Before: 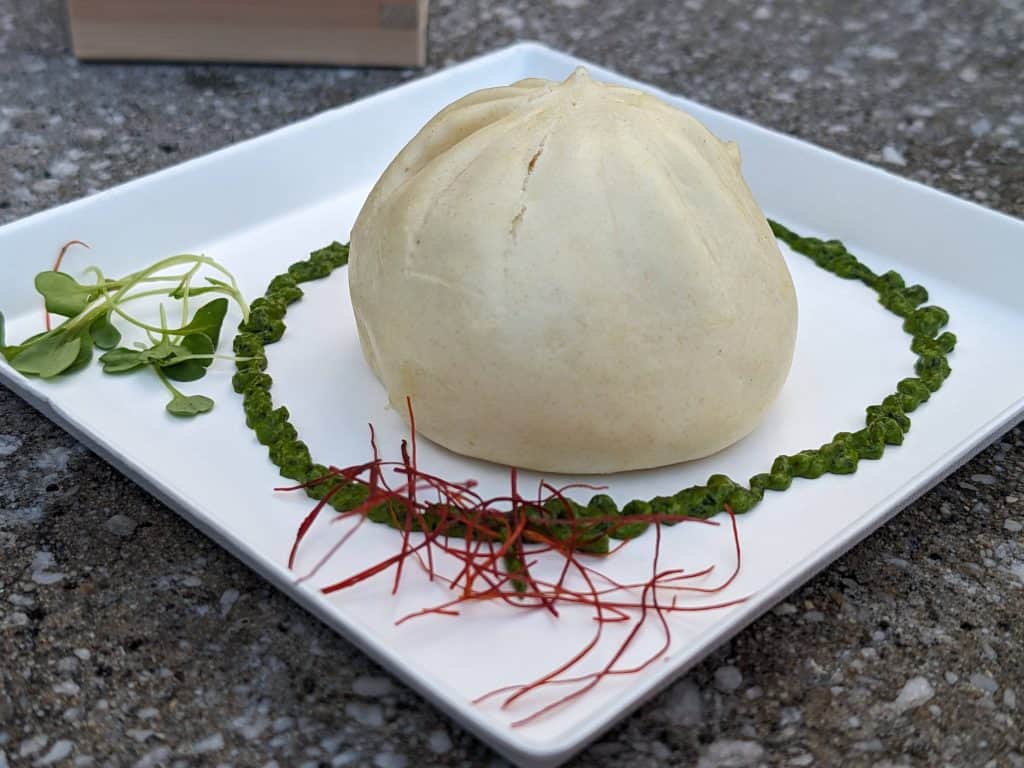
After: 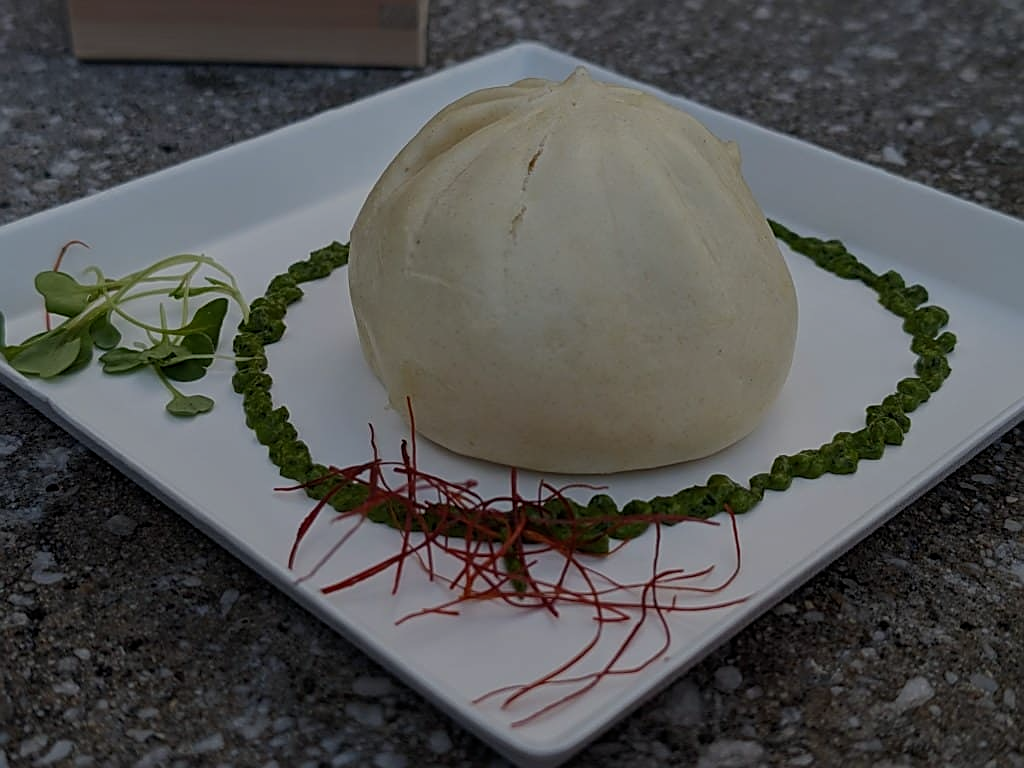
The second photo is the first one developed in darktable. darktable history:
sharpen: on, module defaults
exposure: exposure -1.468 EV, compensate highlight preservation false
